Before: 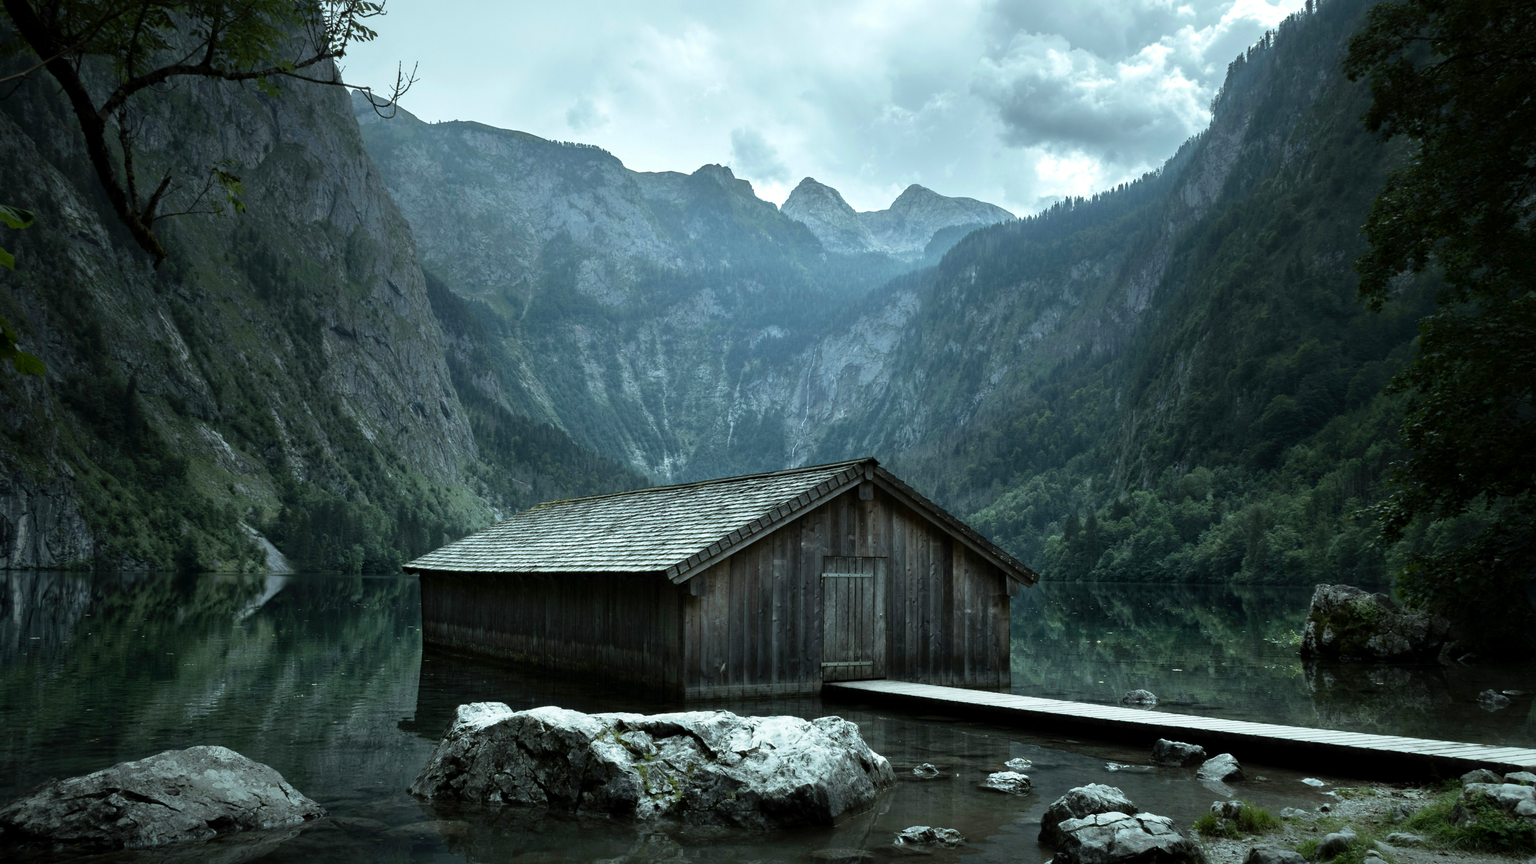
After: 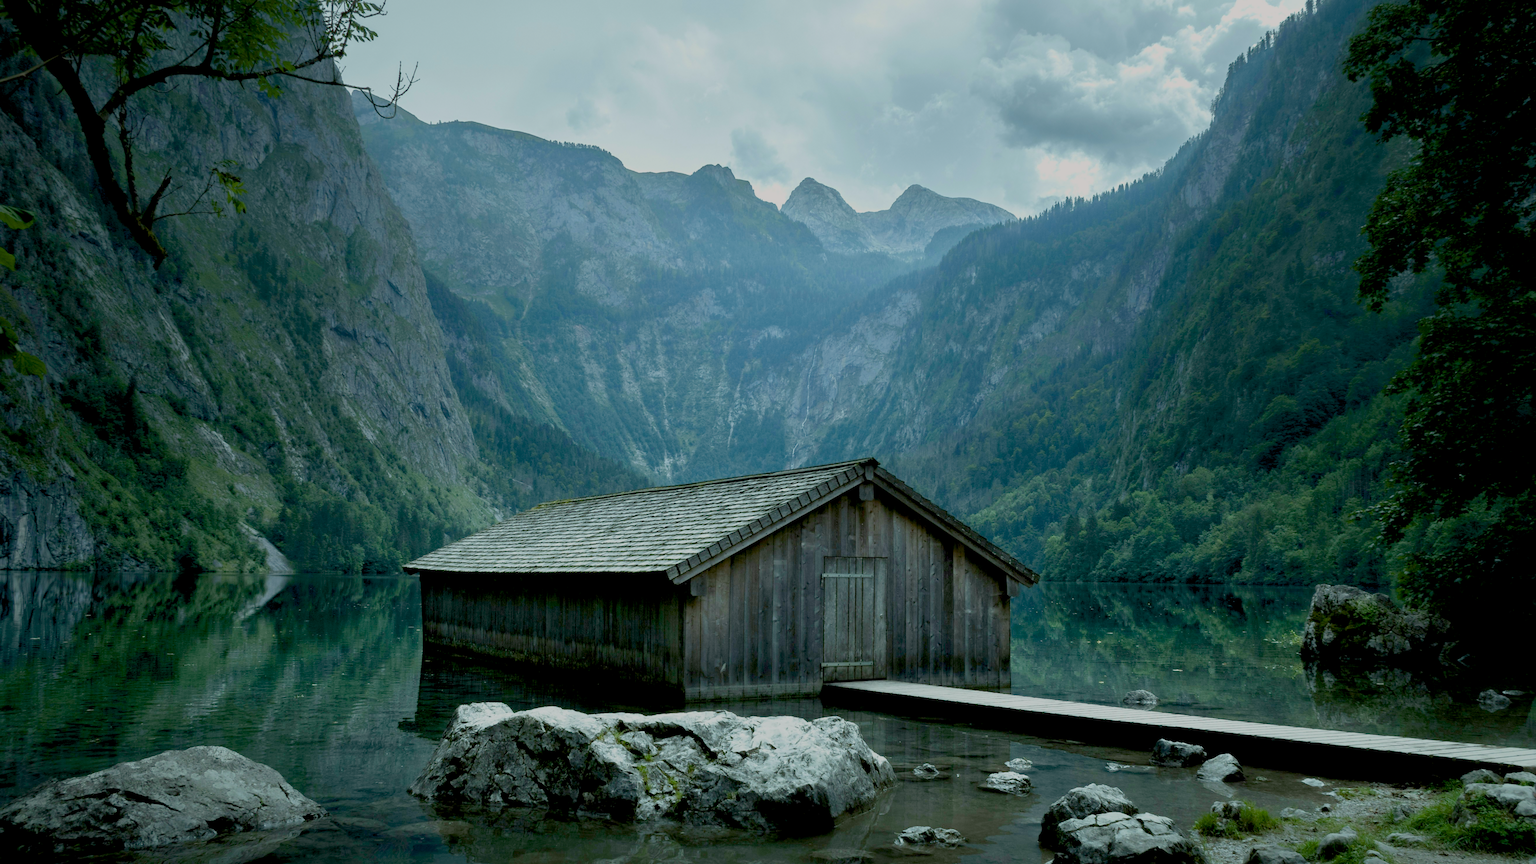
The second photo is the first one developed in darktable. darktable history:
color balance rgb: shadows lift › chroma 1.048%, shadows lift › hue 241.68°, power › hue 209.79°, highlights gain › chroma 0.64%, highlights gain › hue 57.05°, global offset › luminance -0.473%, perceptual saturation grading › global saturation 20%, perceptual saturation grading › highlights -25.028%, perceptual saturation grading › shadows 24.582%, contrast -29.983%
